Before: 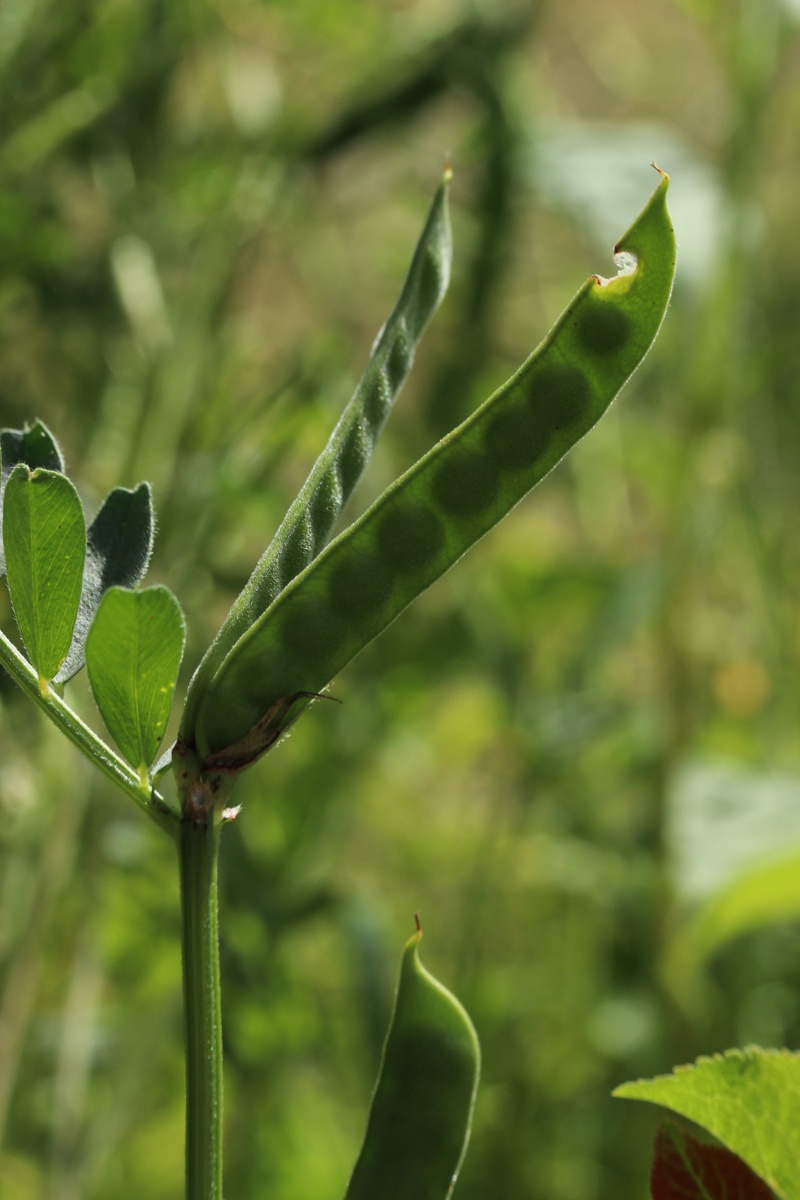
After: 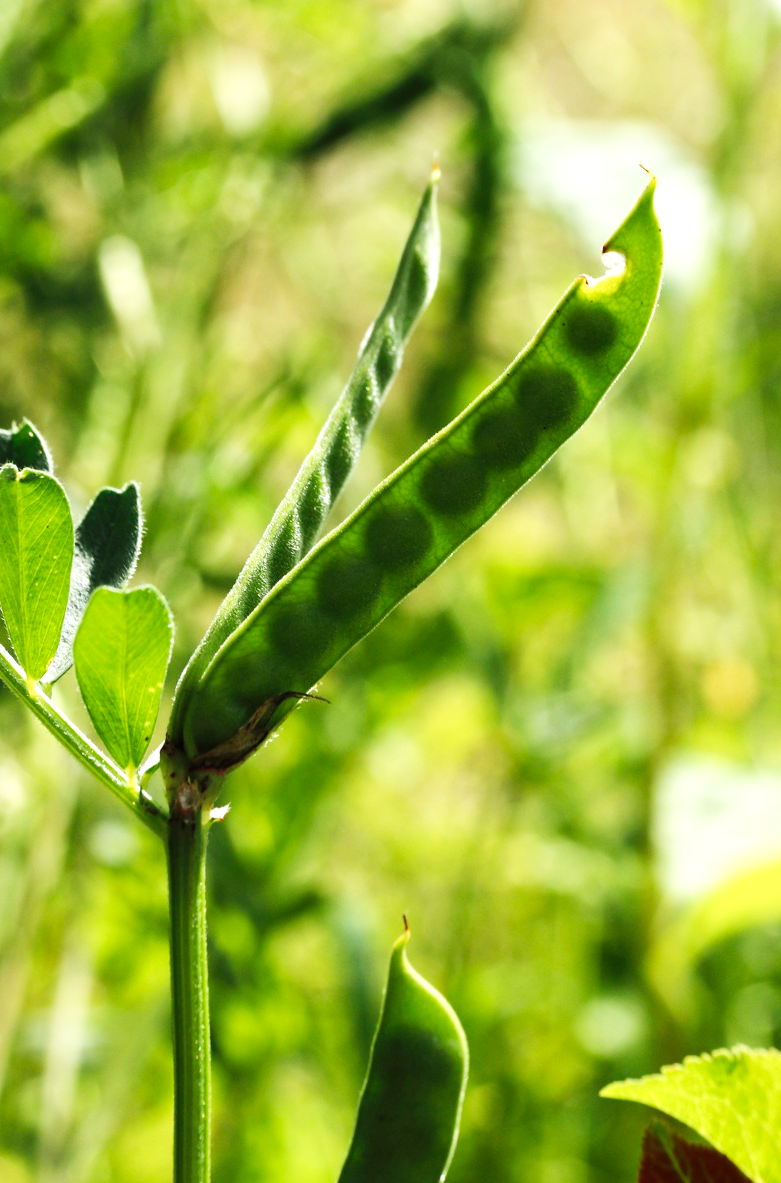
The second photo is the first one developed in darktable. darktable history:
levels: levels [0, 0.476, 0.951]
crop and rotate: left 1.6%, right 0.673%, bottom 1.411%
base curve: curves: ch0 [(0, 0.003) (0.001, 0.002) (0.006, 0.004) (0.02, 0.022) (0.048, 0.086) (0.094, 0.234) (0.162, 0.431) (0.258, 0.629) (0.385, 0.8) (0.548, 0.918) (0.751, 0.988) (1, 1)], preserve colors none
